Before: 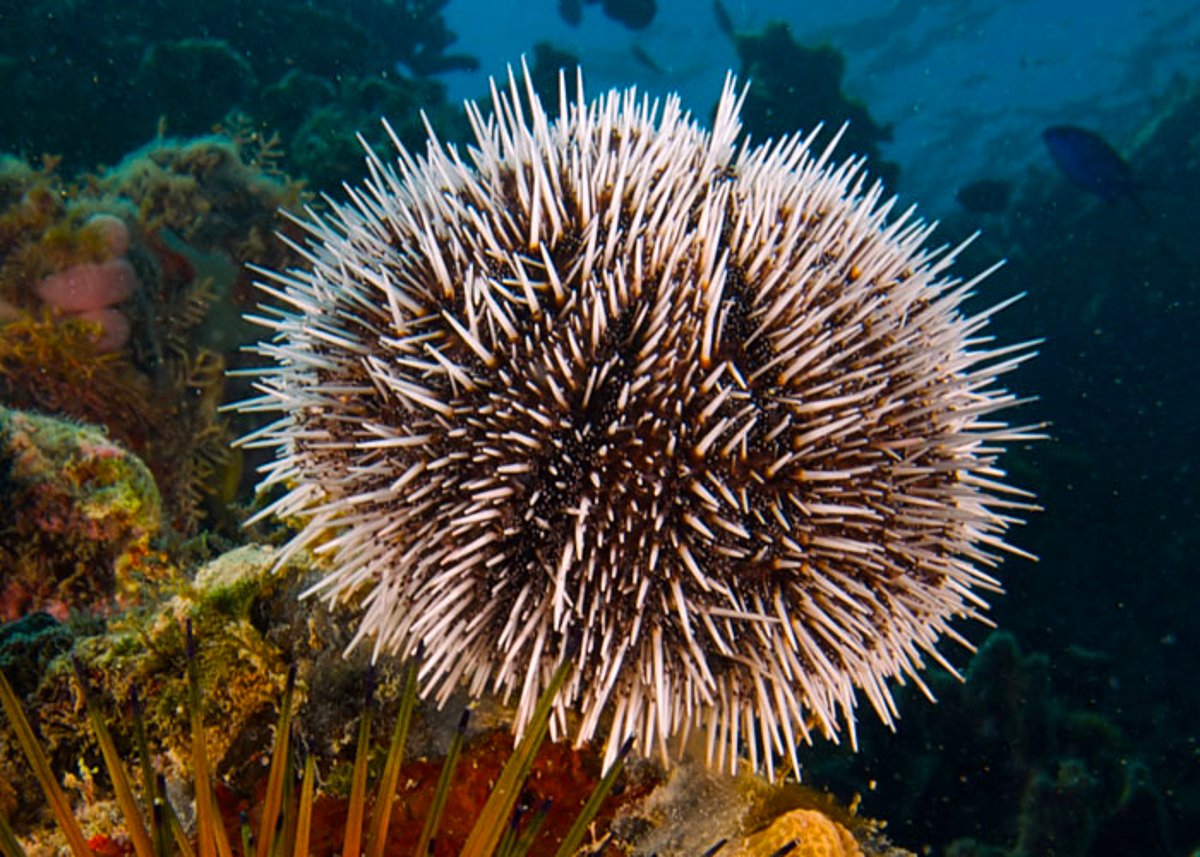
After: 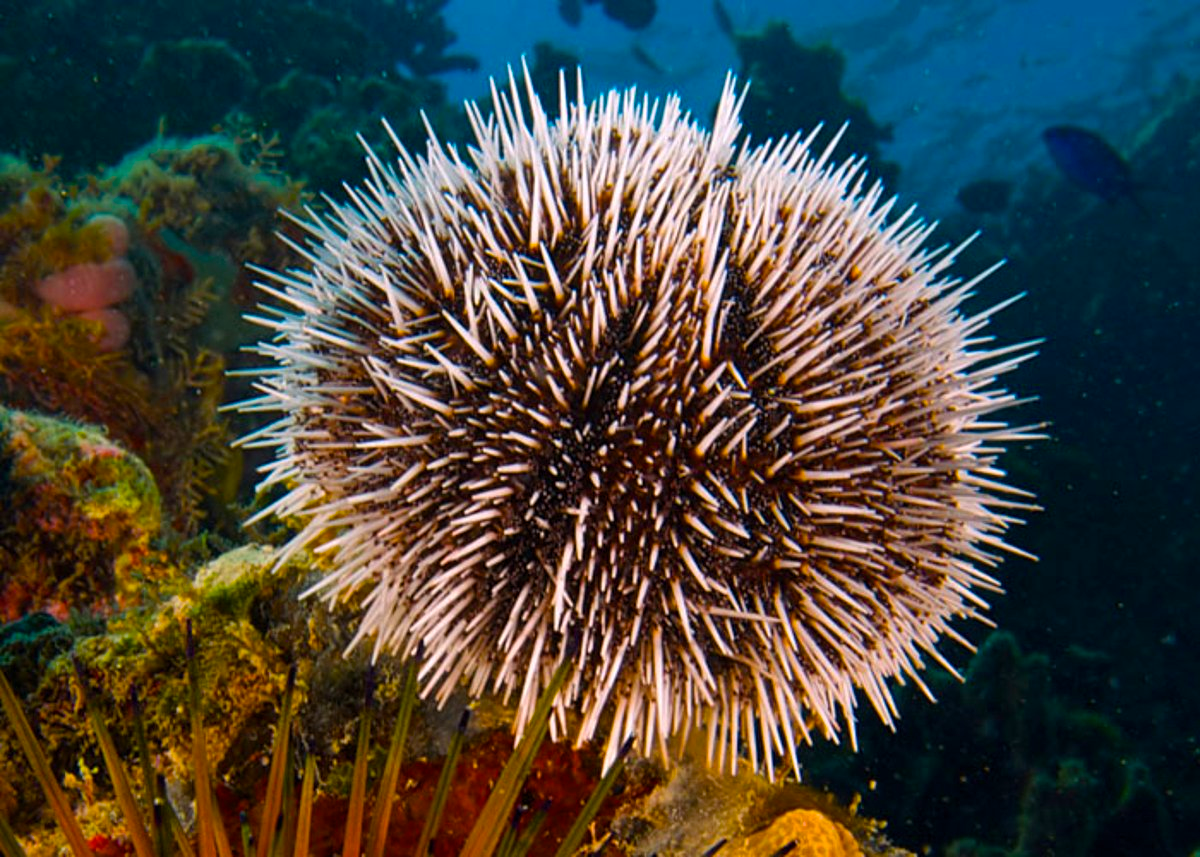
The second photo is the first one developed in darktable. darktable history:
color balance rgb: highlights gain › chroma 0.216%, highlights gain › hue 332.56°, perceptual saturation grading › global saturation 37.208%
